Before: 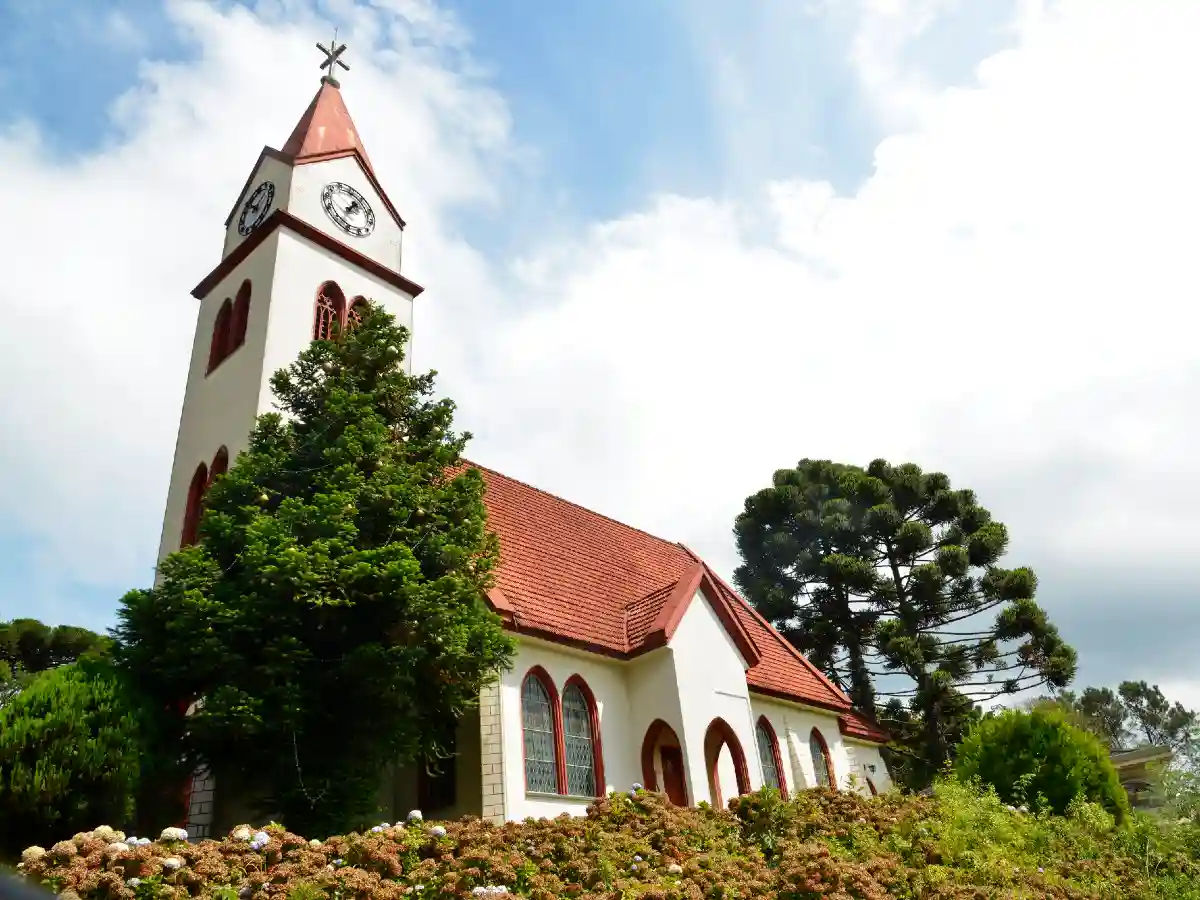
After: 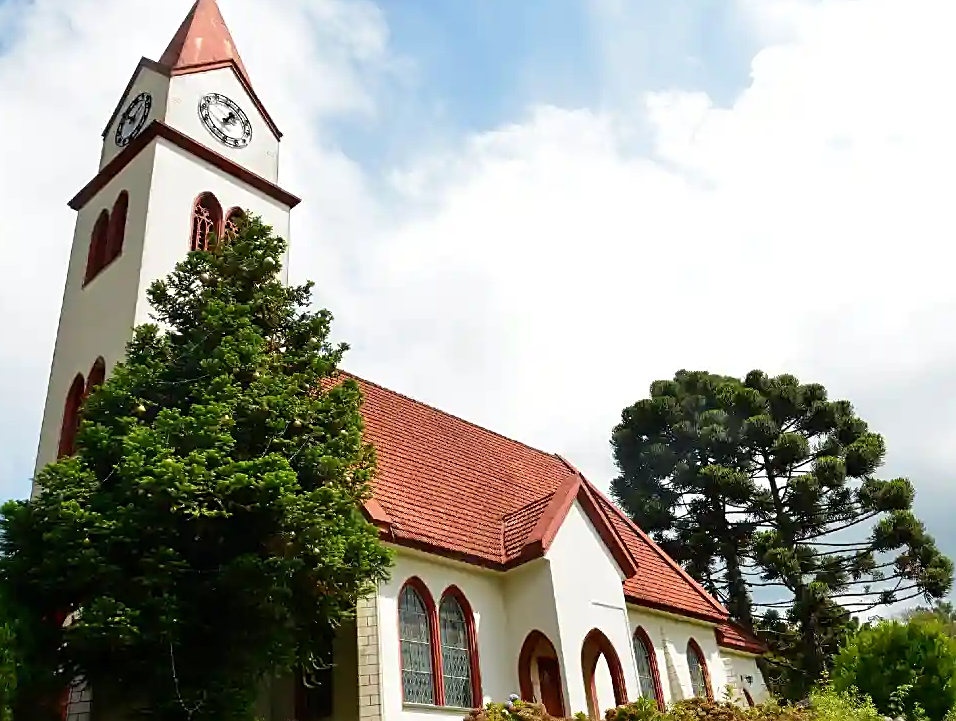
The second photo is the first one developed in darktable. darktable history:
crop and rotate: left 10.313%, top 9.975%, right 9.967%, bottom 9.865%
sharpen: on, module defaults
